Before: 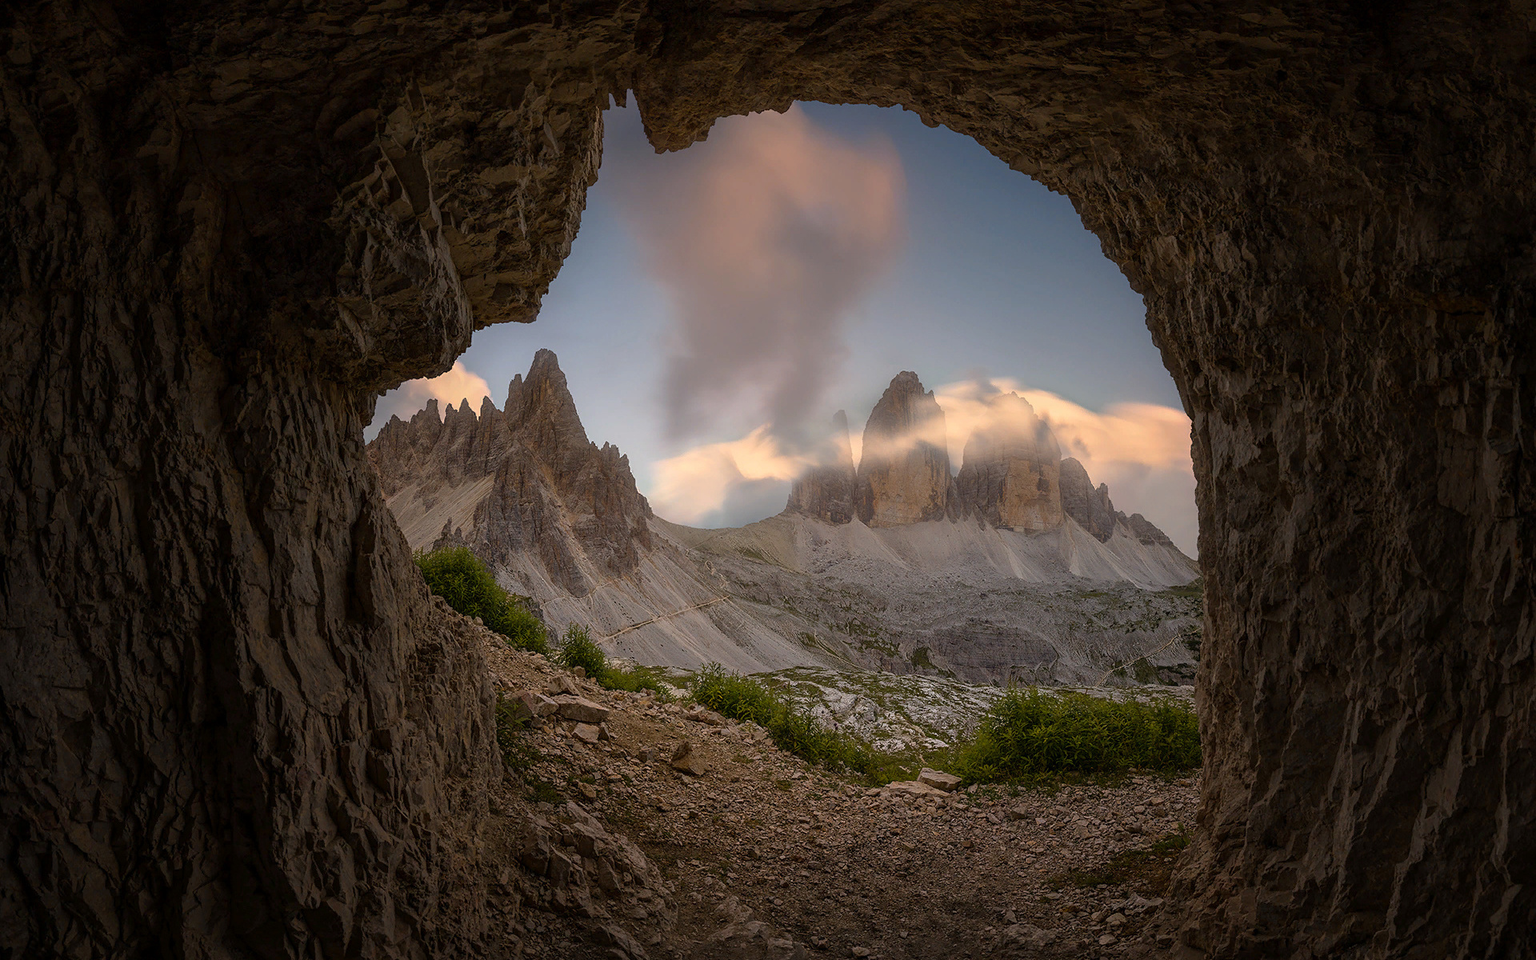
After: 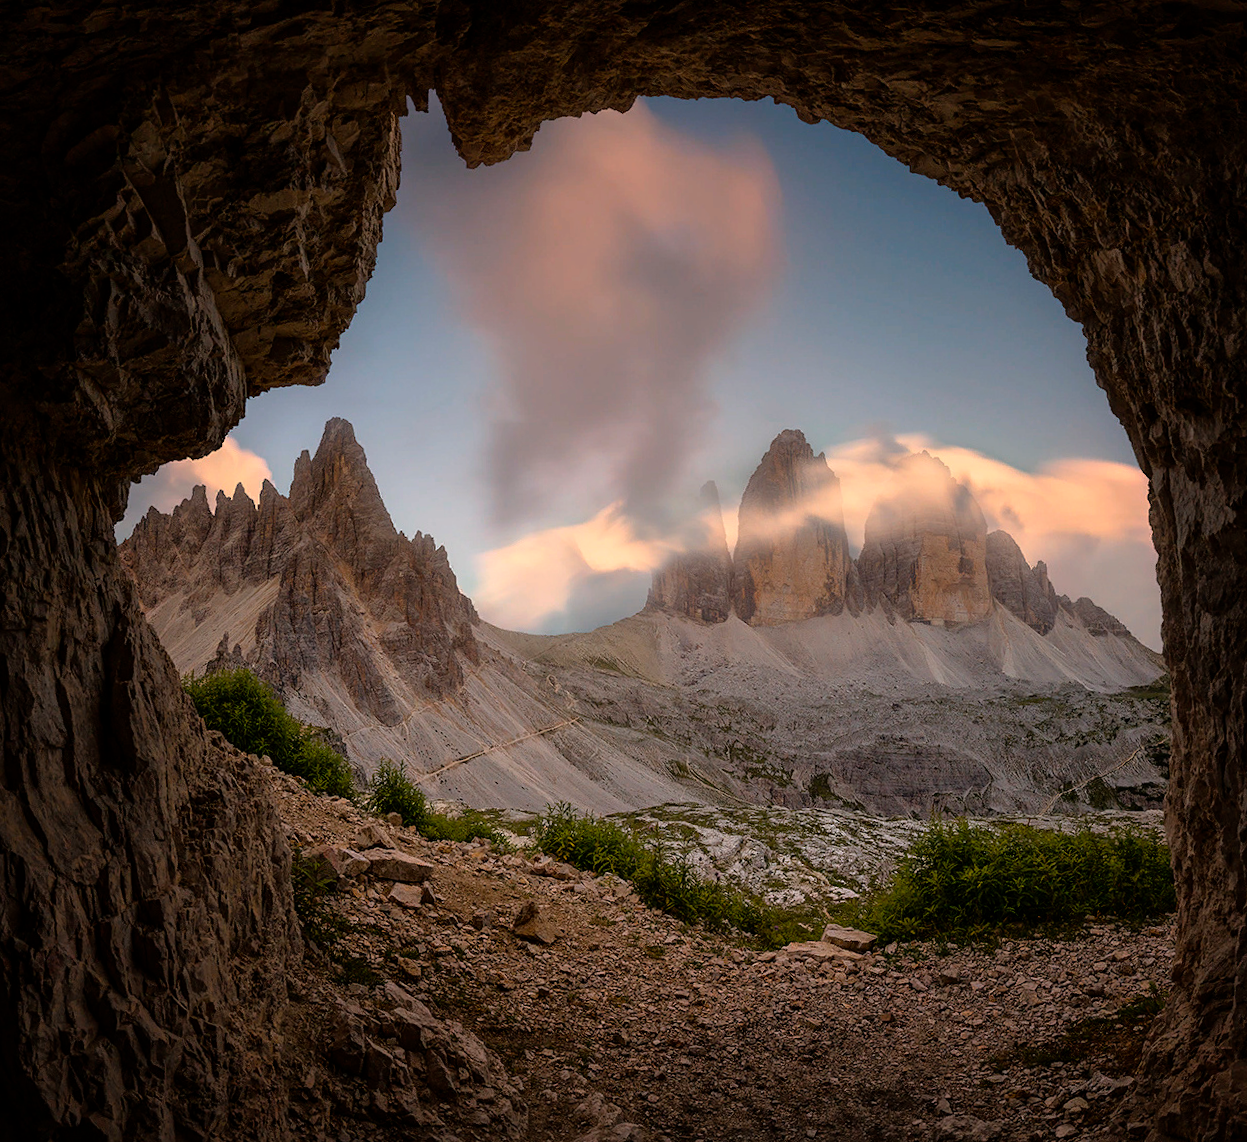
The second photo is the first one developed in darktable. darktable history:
crop: left 16.899%, right 16.556%
rgb curve: curves: ch0 [(0, 0) (0.136, 0.078) (0.262, 0.245) (0.414, 0.42) (1, 1)], compensate middle gray true, preserve colors basic power
rotate and perspective: rotation -2°, crop left 0.022, crop right 0.978, crop top 0.049, crop bottom 0.951
